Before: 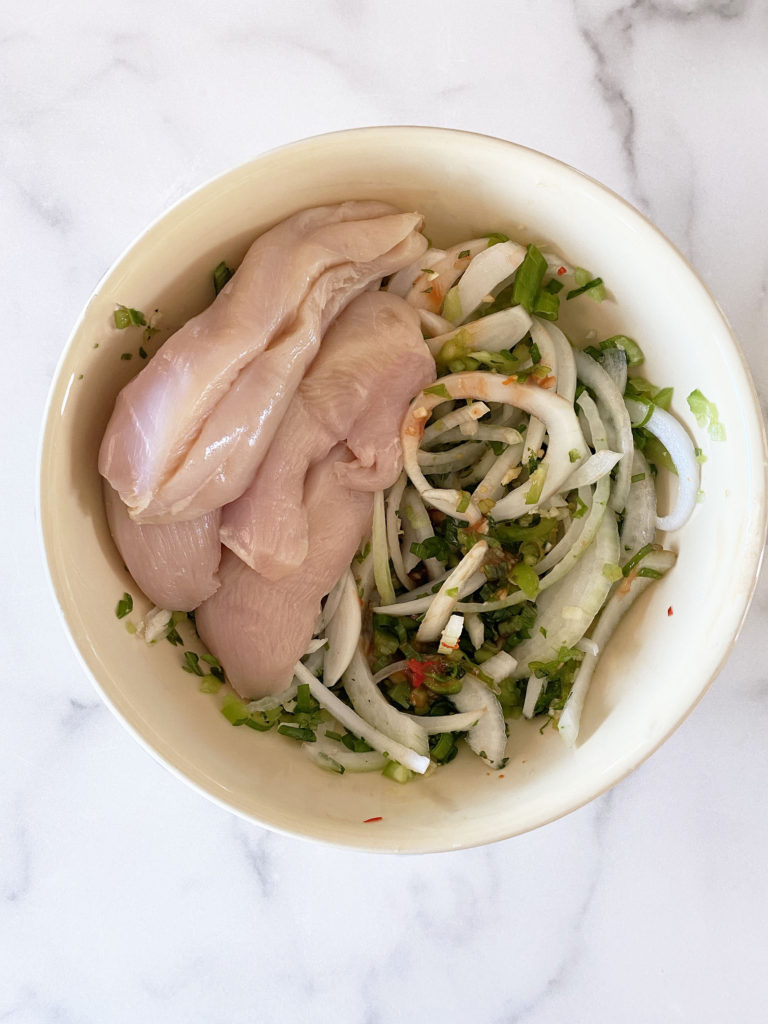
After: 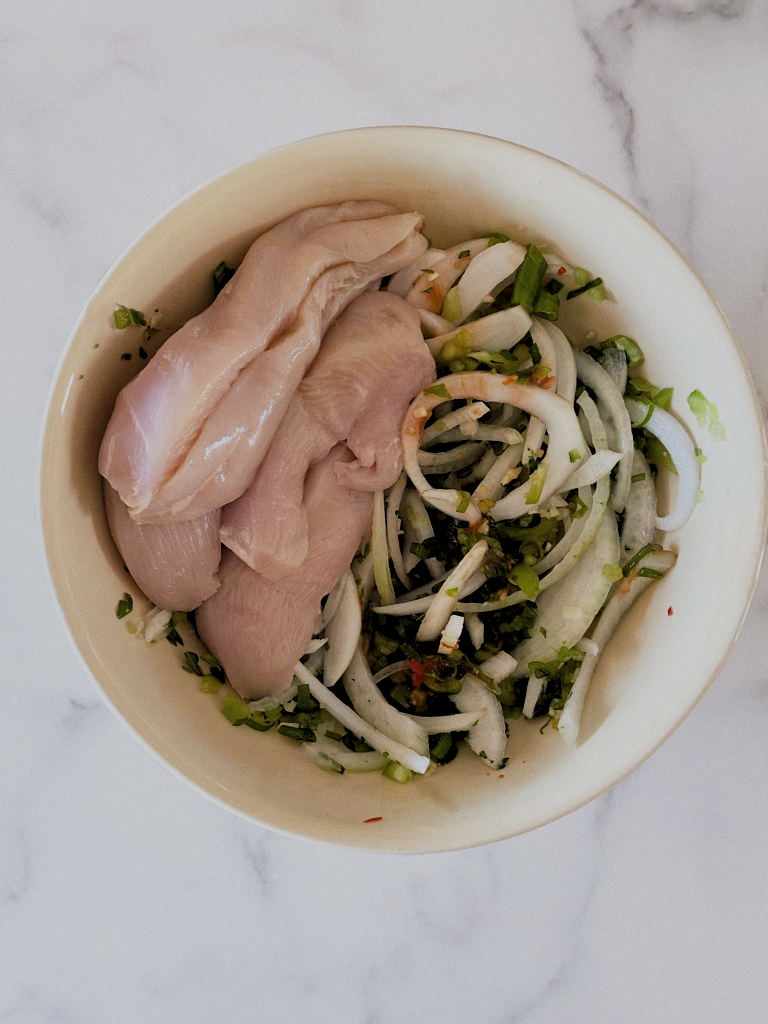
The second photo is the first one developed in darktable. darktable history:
grain: coarseness 0.09 ISO, strength 10%
filmic rgb: black relative exposure -7.65 EV, white relative exposure 4.56 EV, hardness 3.61, contrast 1.05
levels: levels [0.116, 0.574, 1]
